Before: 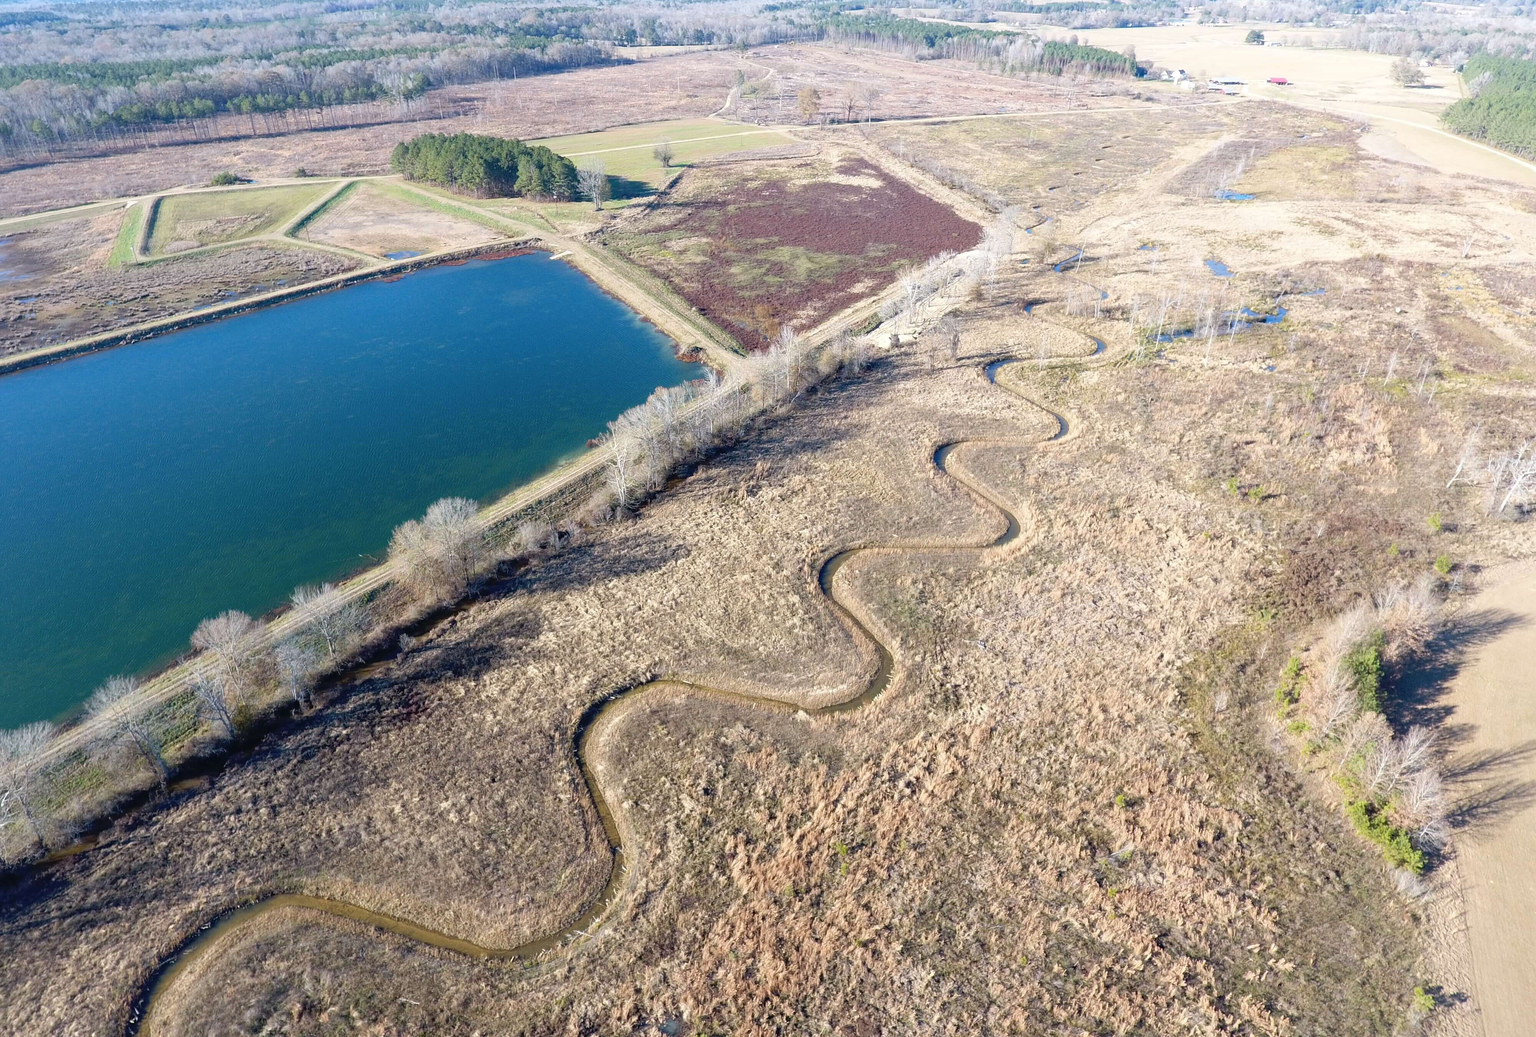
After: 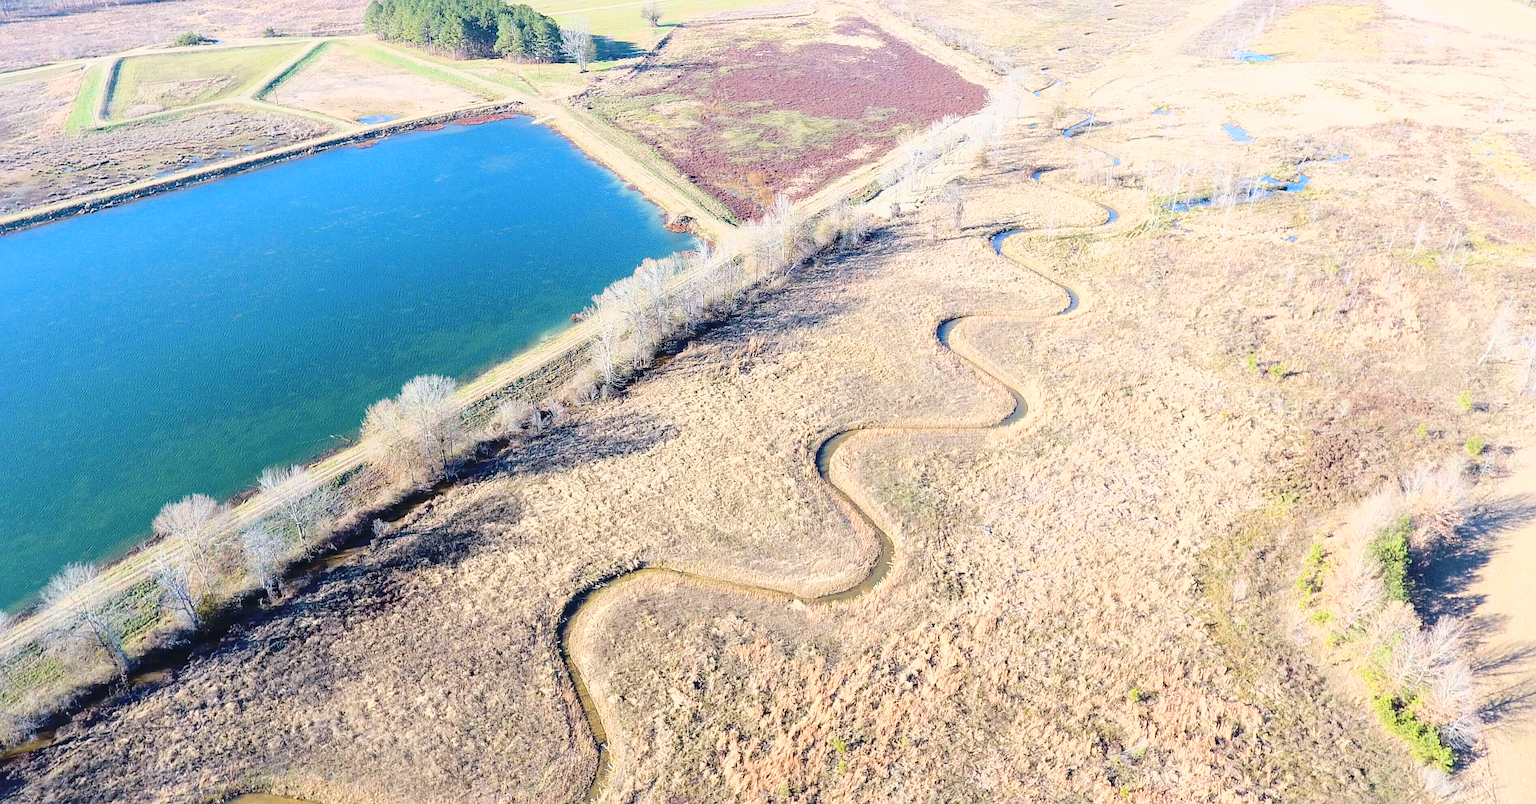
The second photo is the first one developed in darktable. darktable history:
crop and rotate: left 3.01%, top 13.727%, right 2.173%, bottom 12.697%
sharpen: on, module defaults
base curve: curves: ch0 [(0, 0) (0.025, 0.046) (0.112, 0.277) (0.467, 0.74) (0.814, 0.929) (1, 0.942)]
